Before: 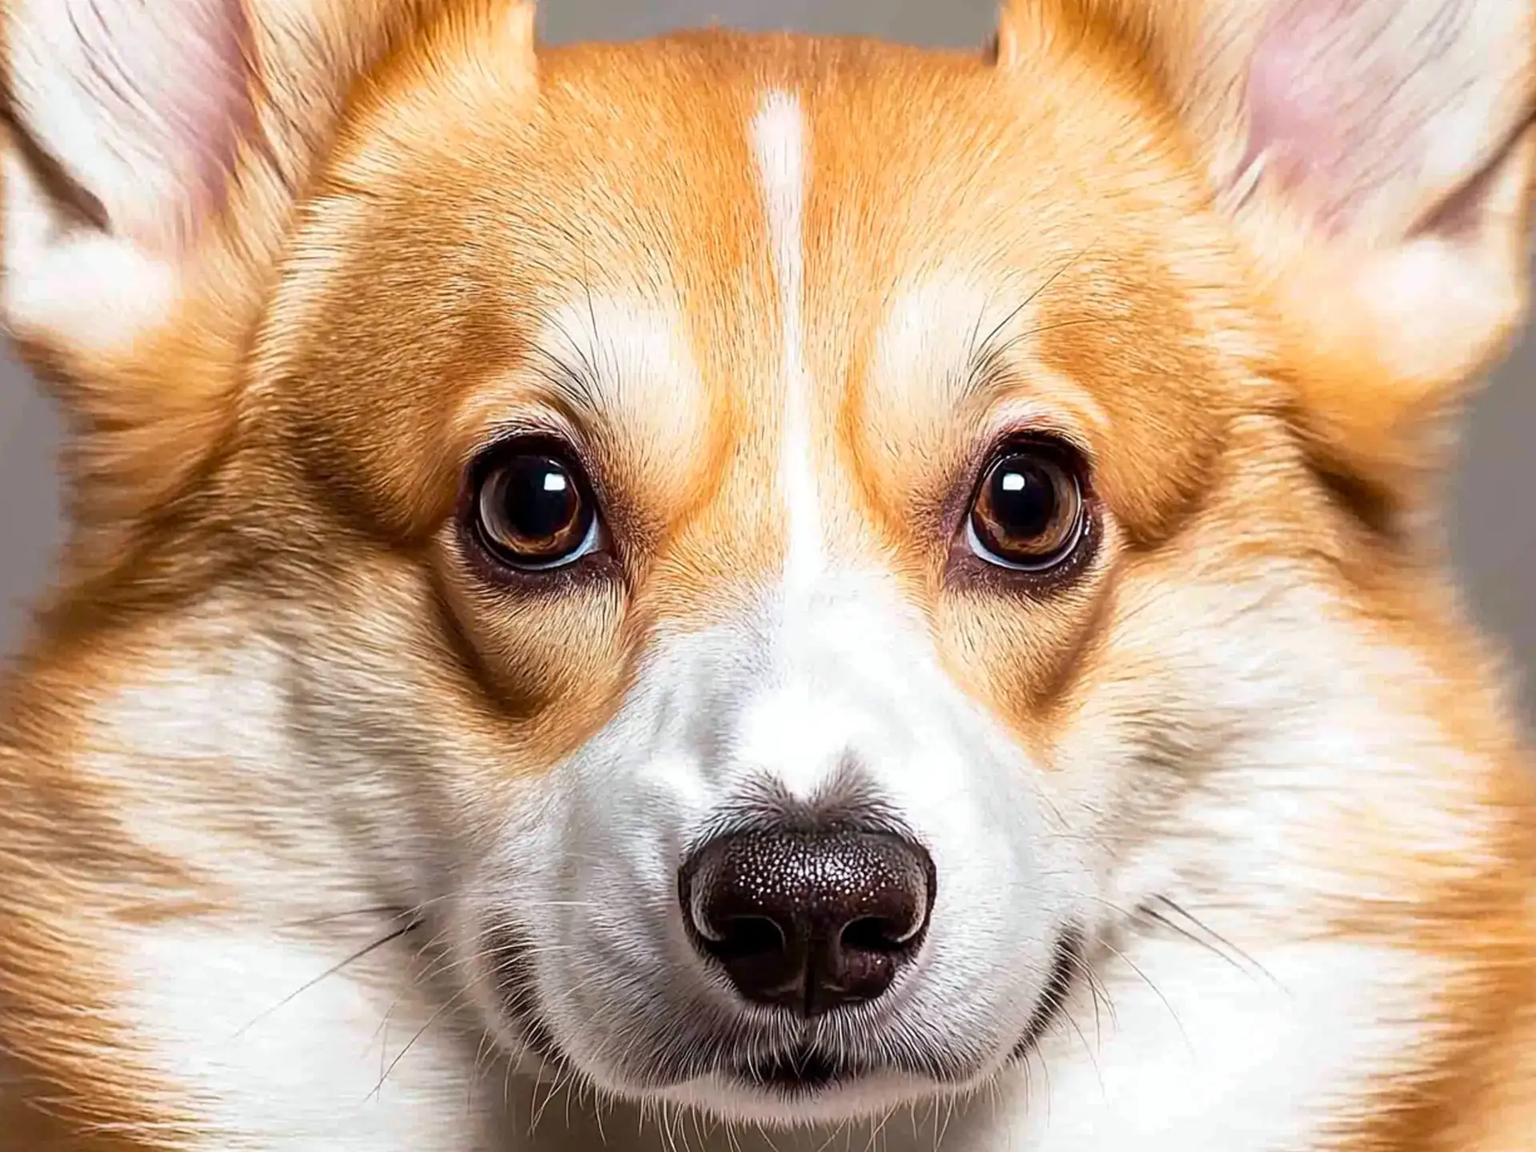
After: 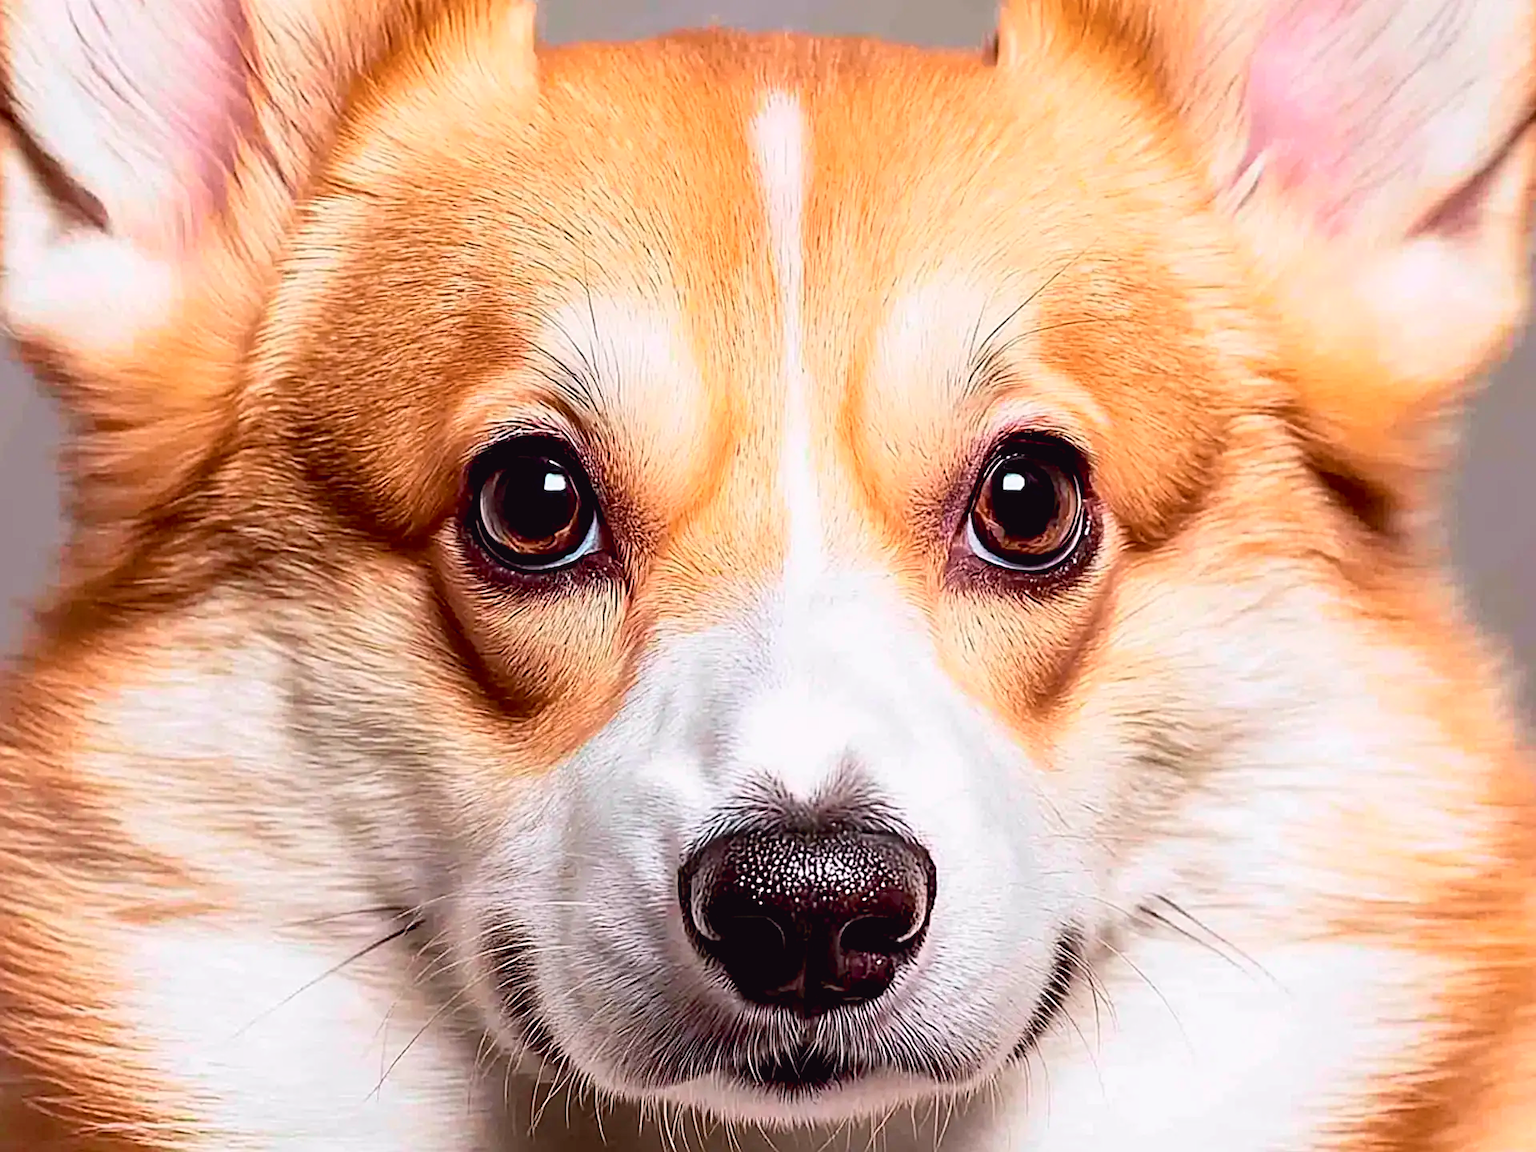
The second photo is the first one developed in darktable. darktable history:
exposure: black level correction 0.007, exposure 0.093 EV, compensate highlight preservation false
sharpen: on, module defaults
tone curve: curves: ch0 [(0, 0.025) (0.15, 0.143) (0.452, 0.486) (0.751, 0.788) (1, 0.961)]; ch1 [(0, 0) (0.43, 0.408) (0.476, 0.469) (0.497, 0.507) (0.546, 0.571) (0.566, 0.607) (0.62, 0.657) (1, 1)]; ch2 [(0, 0) (0.386, 0.397) (0.505, 0.498) (0.547, 0.546) (0.579, 0.58) (1, 1)], color space Lab, independent channels, preserve colors none
color balance rgb: on, module defaults
